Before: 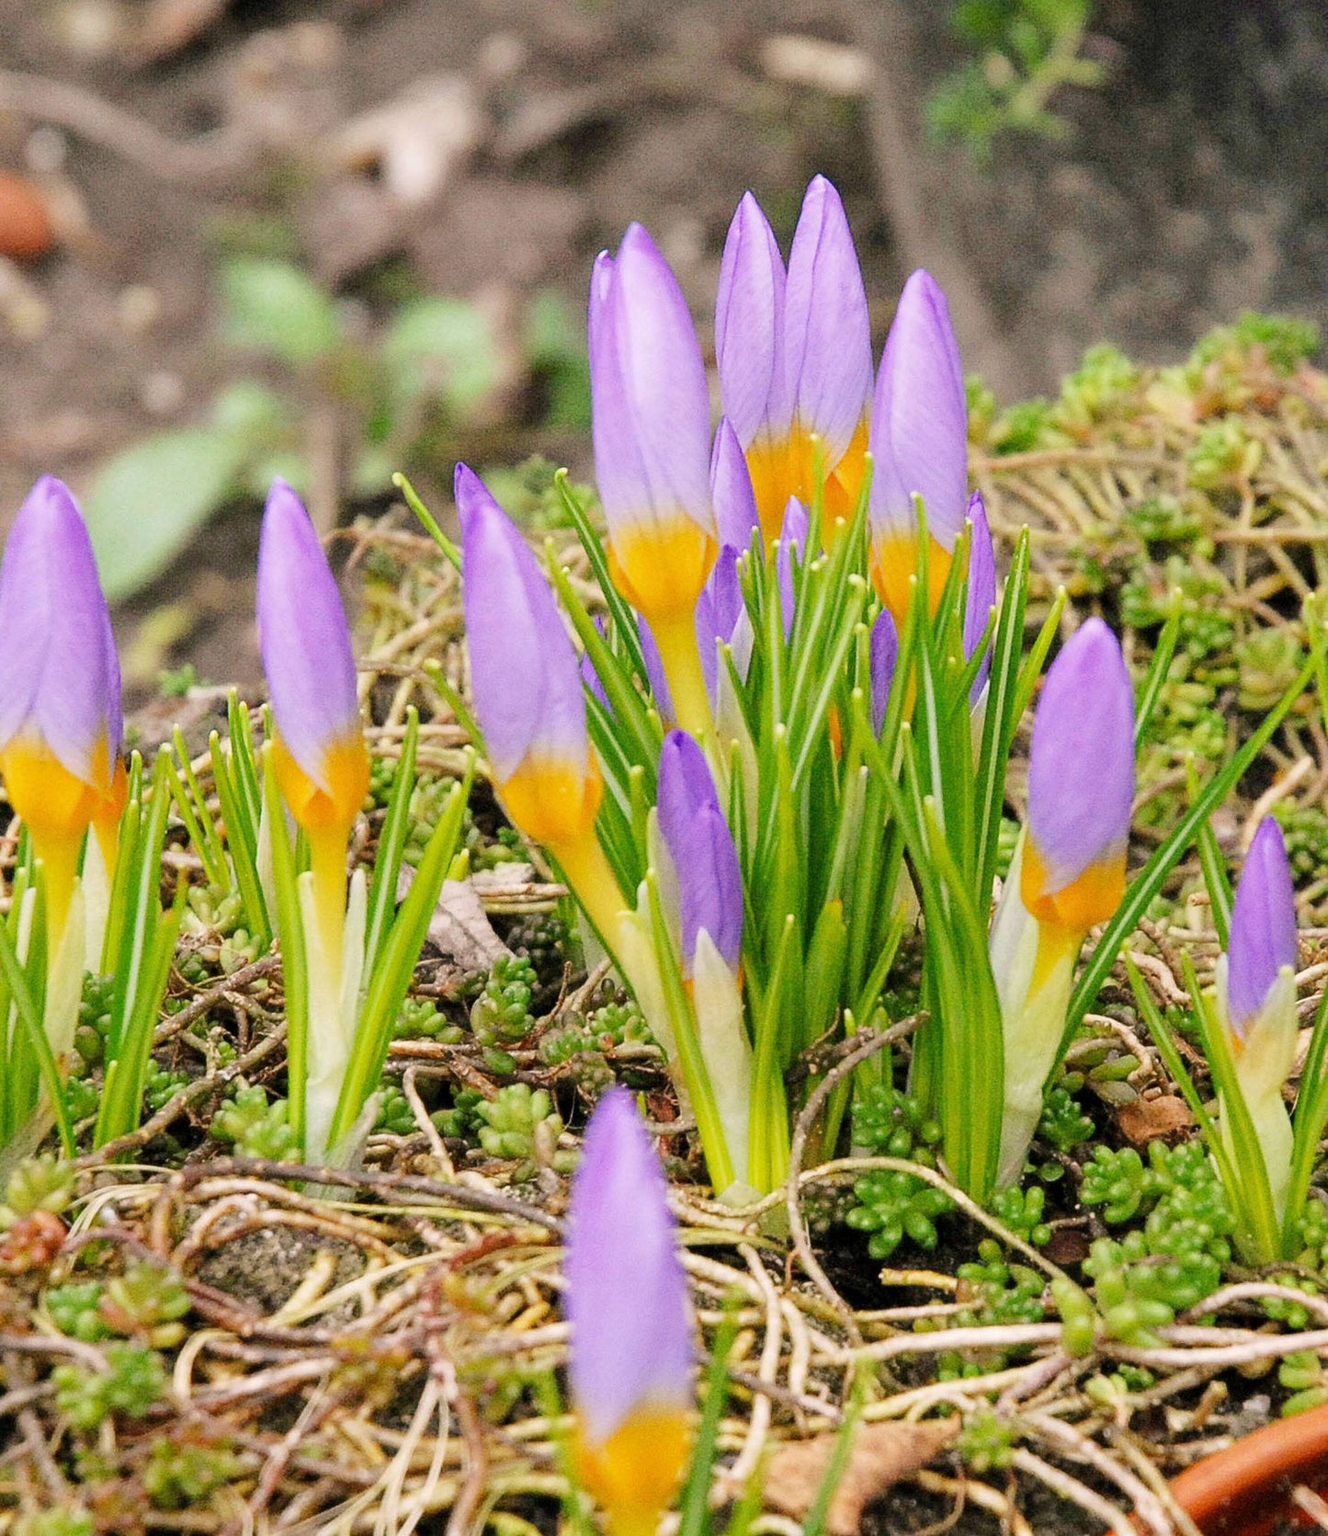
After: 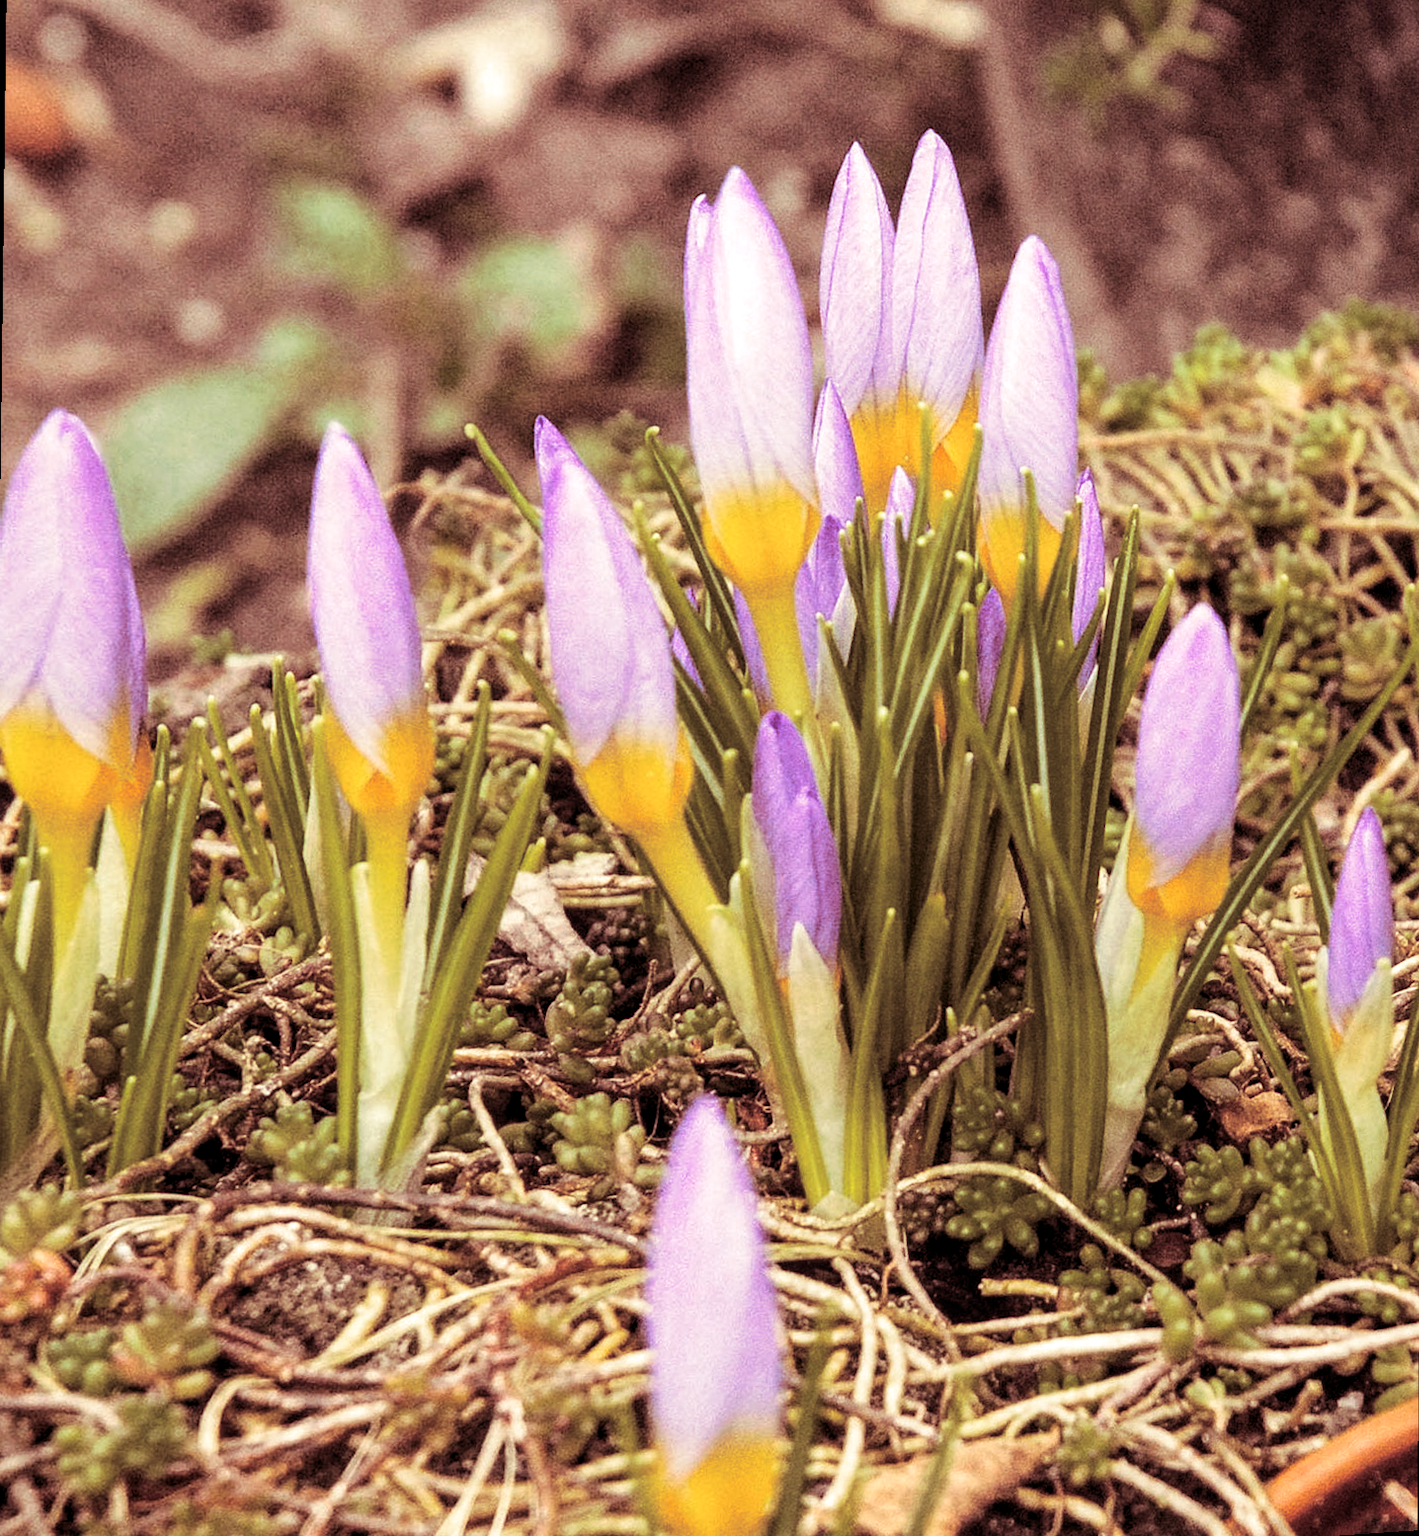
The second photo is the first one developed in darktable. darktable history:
color zones: curves: ch0 [(0, 0.558) (0.143, 0.548) (0.286, 0.447) (0.429, 0.259) (0.571, 0.5) (0.714, 0.5) (0.857, 0.593) (1, 0.558)]; ch1 [(0, 0.543) (0.01, 0.544) (0.12, 0.492) (0.248, 0.458) (0.5, 0.534) (0.748, 0.5) (0.99, 0.469) (1, 0.543)]; ch2 [(0, 0.507) (0.143, 0.522) (0.286, 0.505) (0.429, 0.5) (0.571, 0.5) (0.714, 0.5) (0.857, 0.5) (1, 0.507)]
split-toning: compress 20%
white balance: red 1.045, blue 0.932
exposure: exposure 0.081 EV, compensate highlight preservation false
local contrast: detail 130%
rotate and perspective: rotation 0.679°, lens shift (horizontal) 0.136, crop left 0.009, crop right 0.991, crop top 0.078, crop bottom 0.95
